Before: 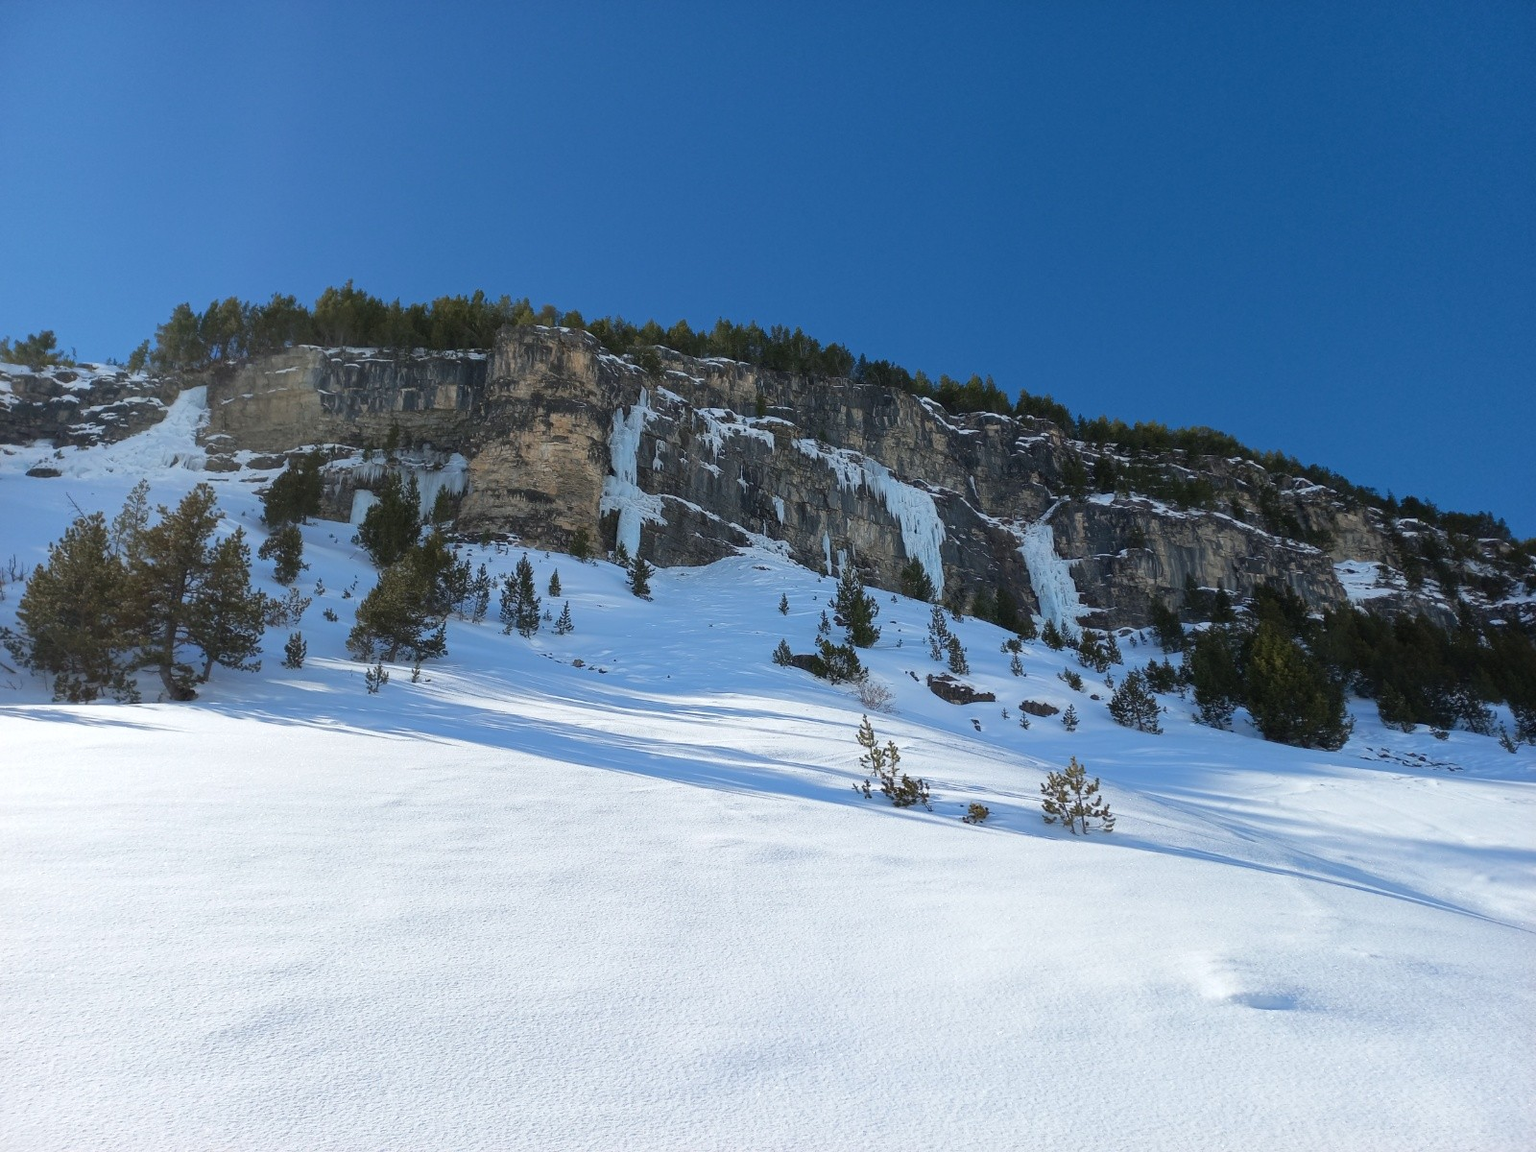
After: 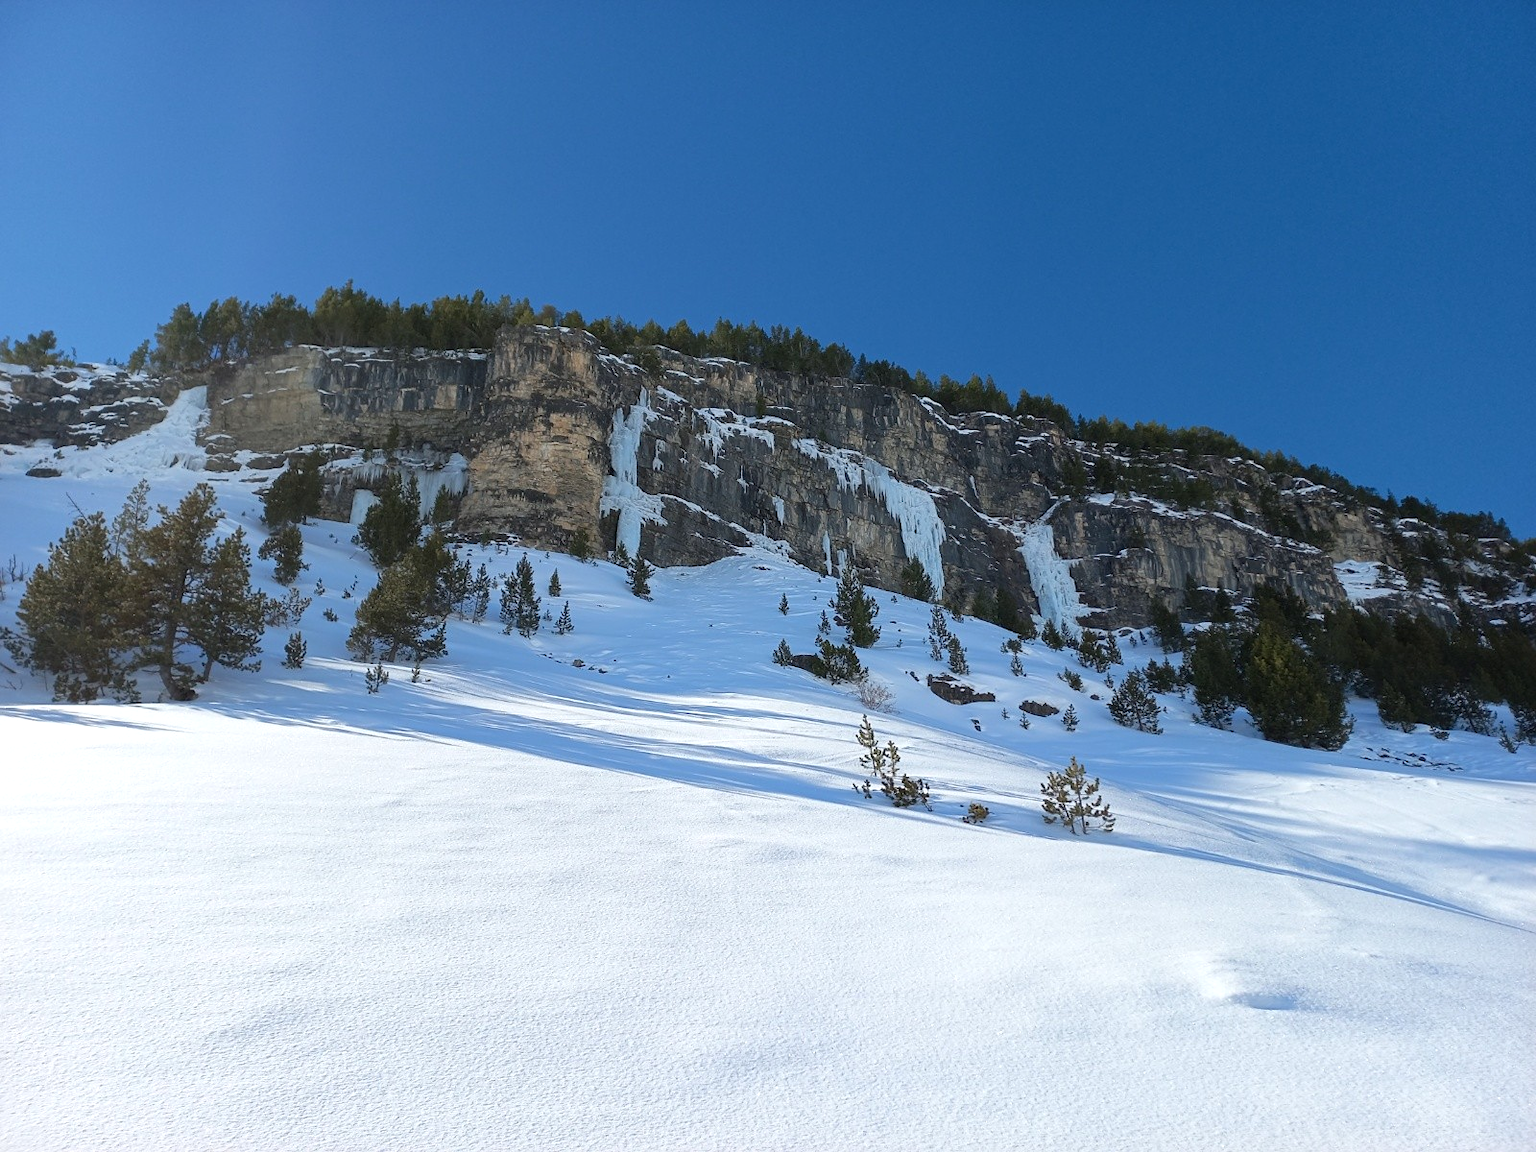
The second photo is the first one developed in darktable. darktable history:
sharpen: amount 0.214
exposure: exposure 0.127 EV, compensate highlight preservation false
color correction: highlights b* -0.04
